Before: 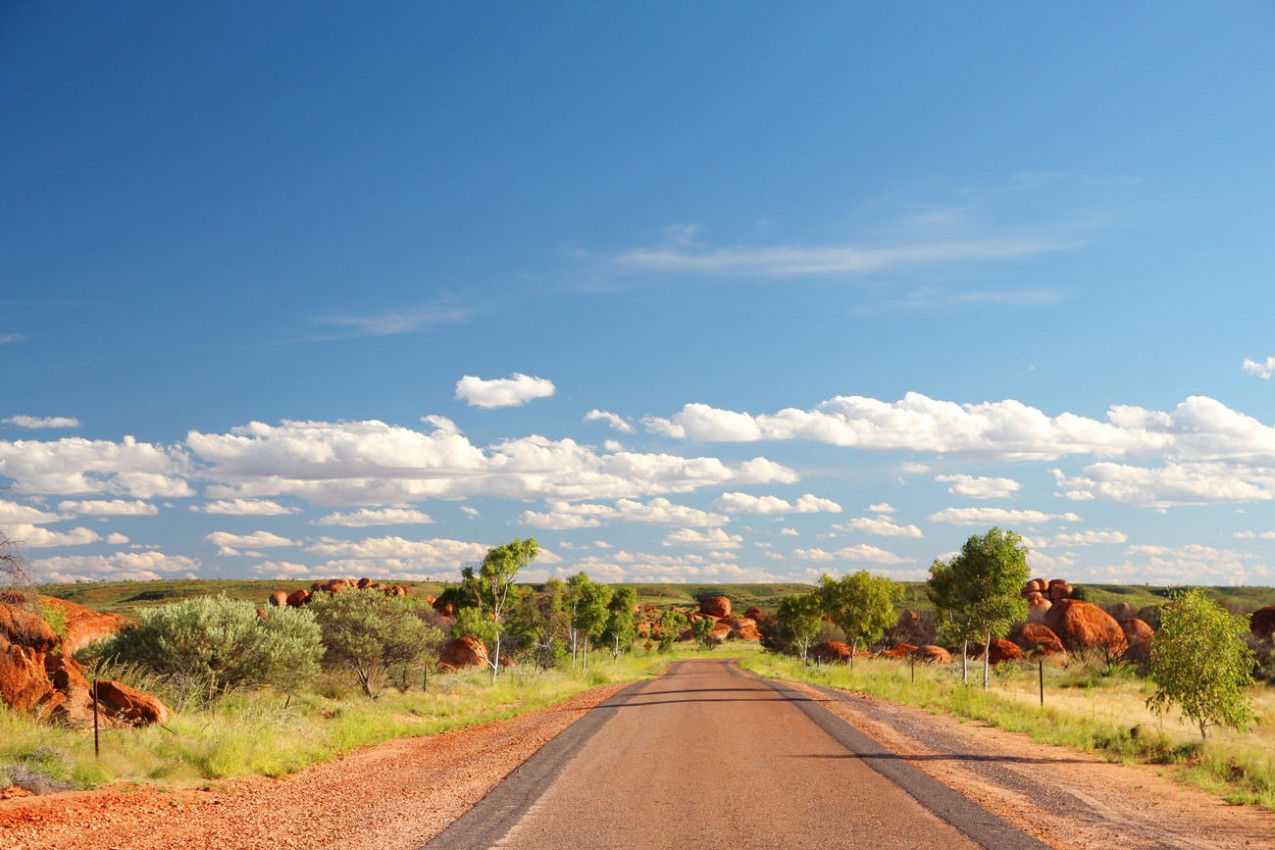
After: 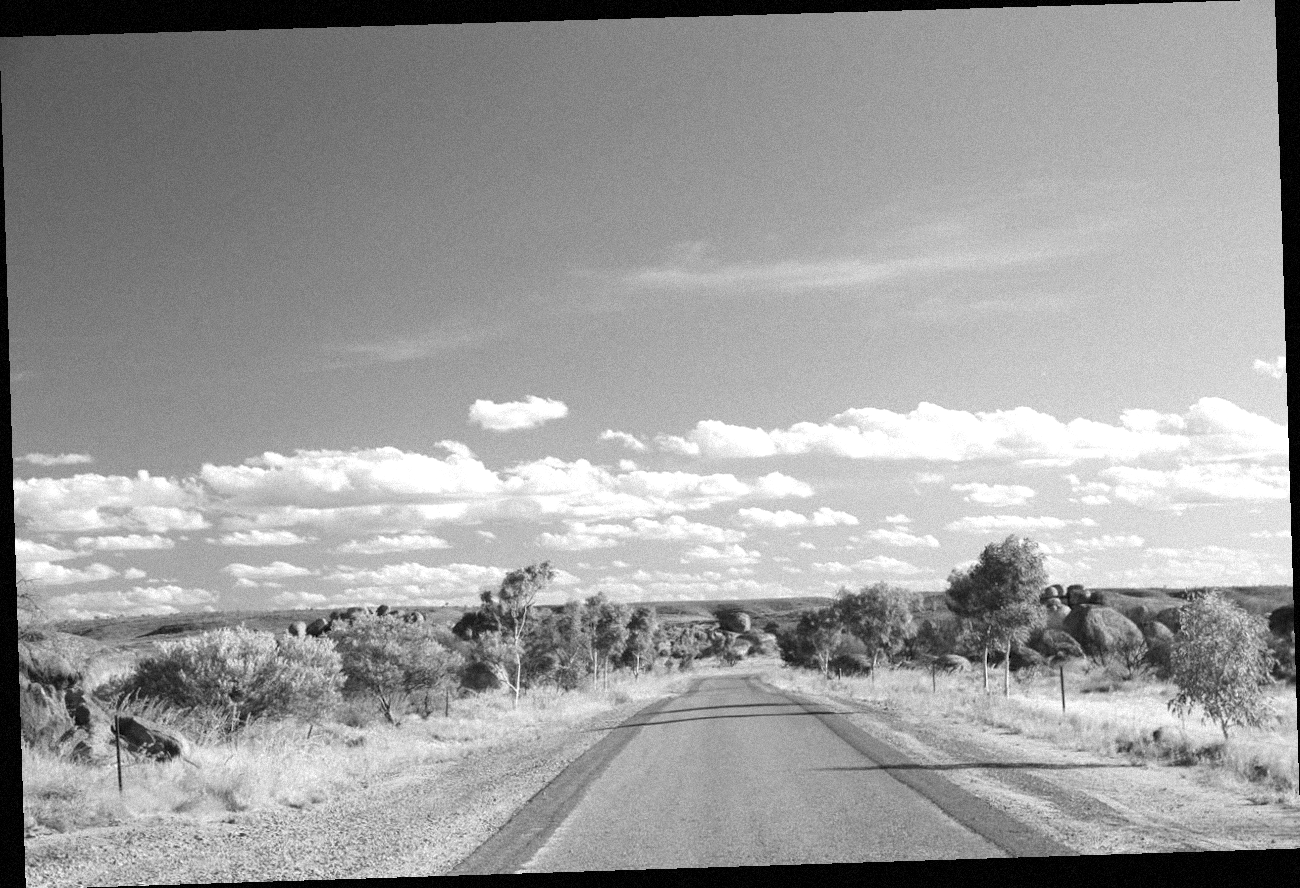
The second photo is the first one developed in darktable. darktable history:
monochrome: a -71.75, b 75.82
rotate and perspective: rotation -1.77°, lens shift (horizontal) 0.004, automatic cropping off
grain: mid-tones bias 0%
exposure: exposure 0.564 EV, compensate highlight preservation false
